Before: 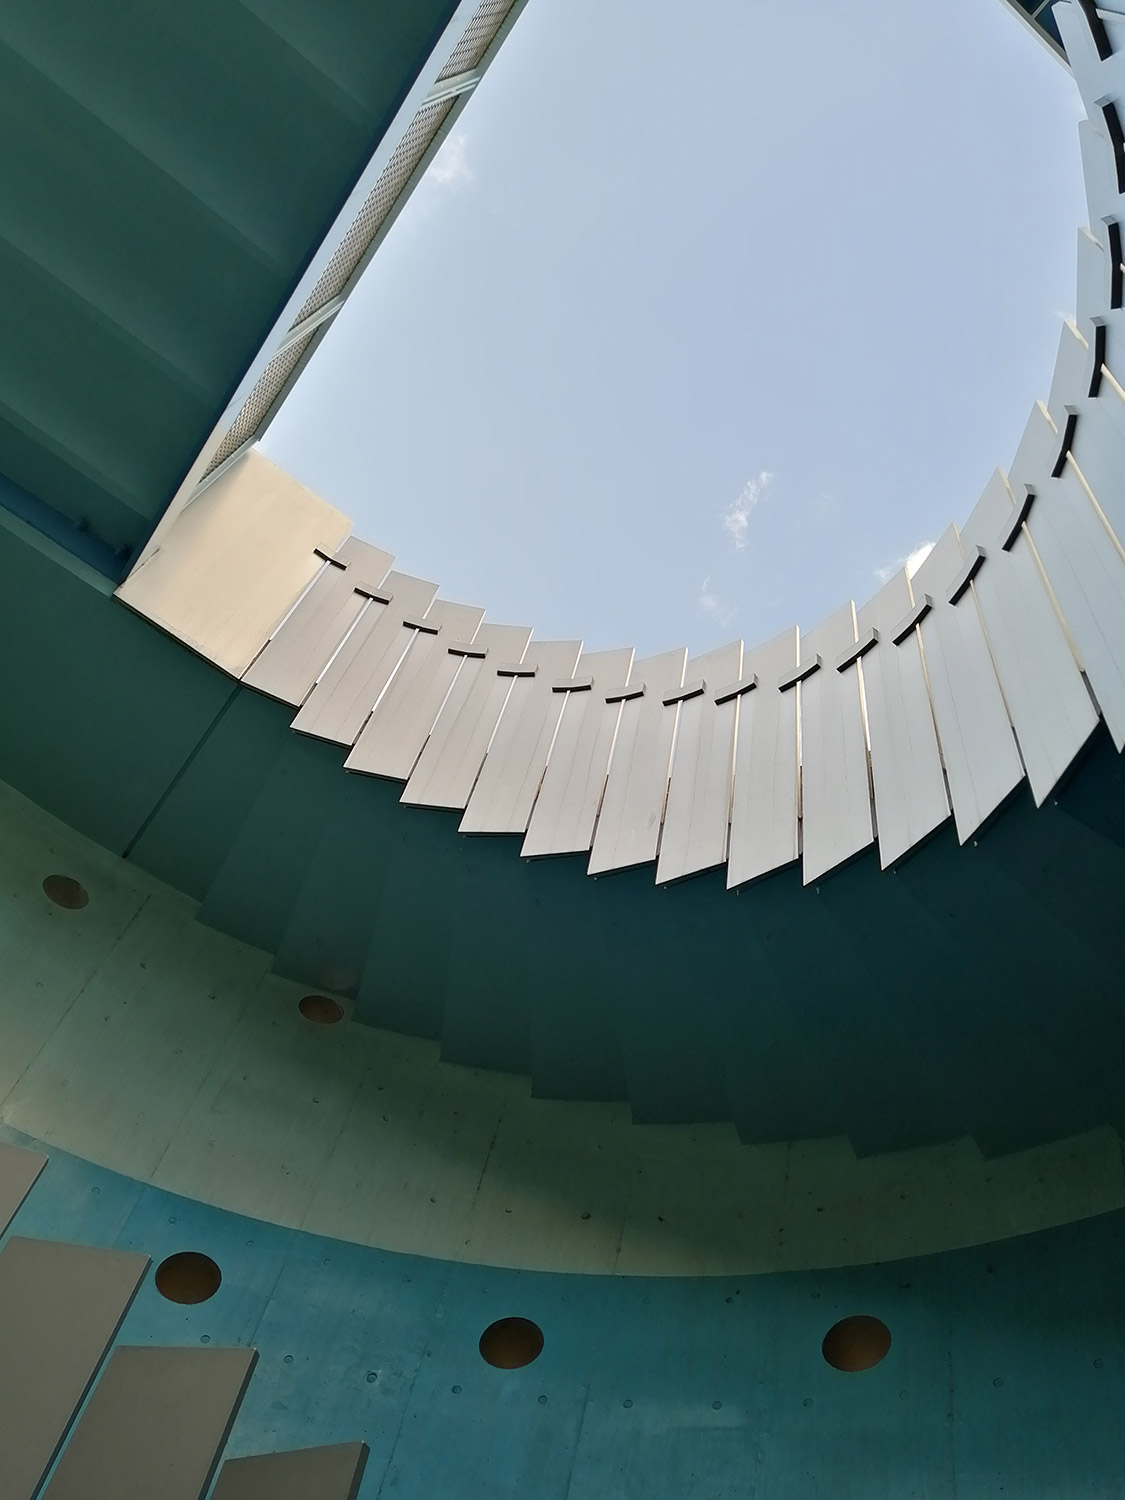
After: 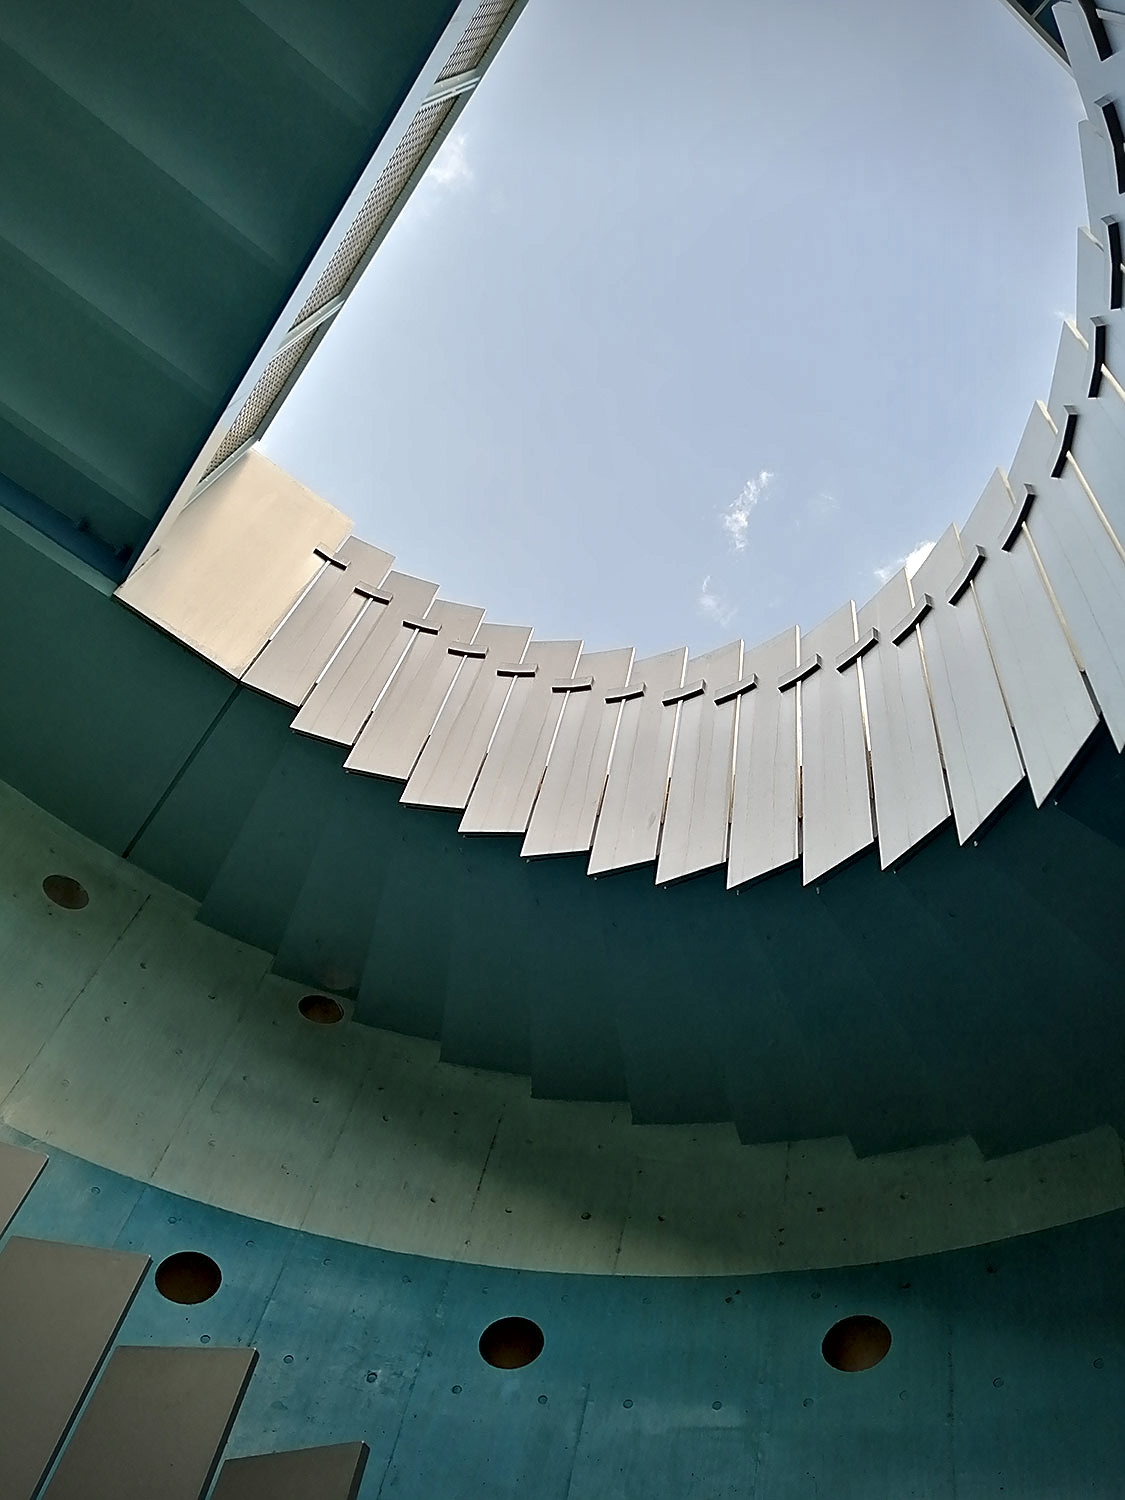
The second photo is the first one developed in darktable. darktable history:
tone equalizer: on, module defaults
local contrast: mode bilateral grid, contrast 99, coarseness 100, detail 165%, midtone range 0.2
sharpen: on, module defaults
vignetting: fall-off start 97.17%, saturation -0.016, width/height ratio 1.186
